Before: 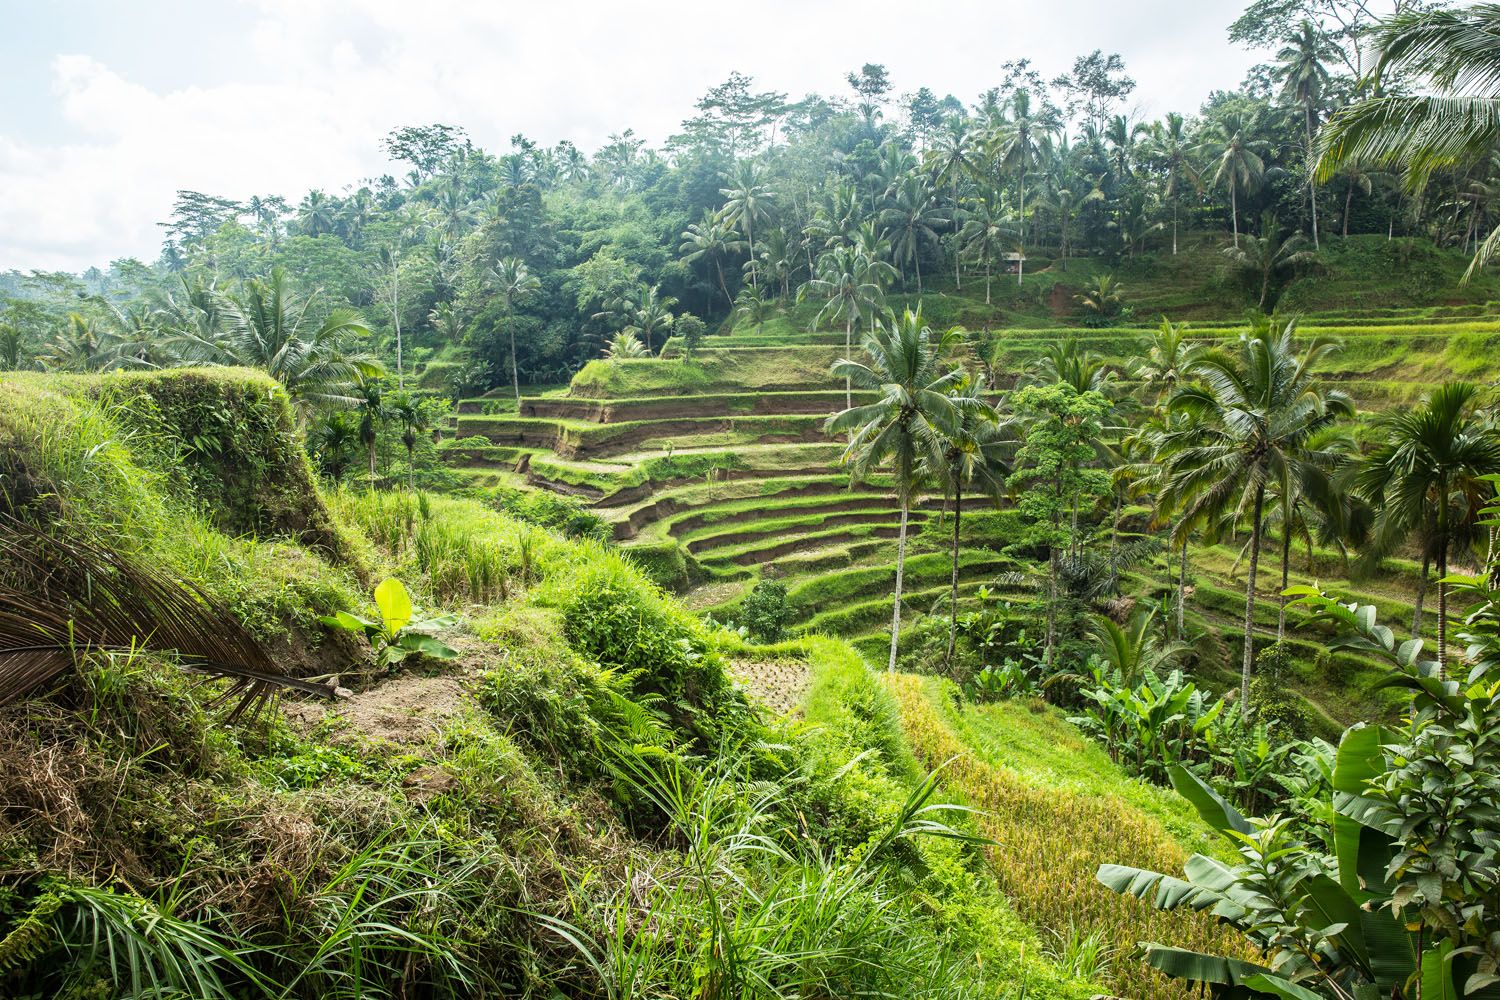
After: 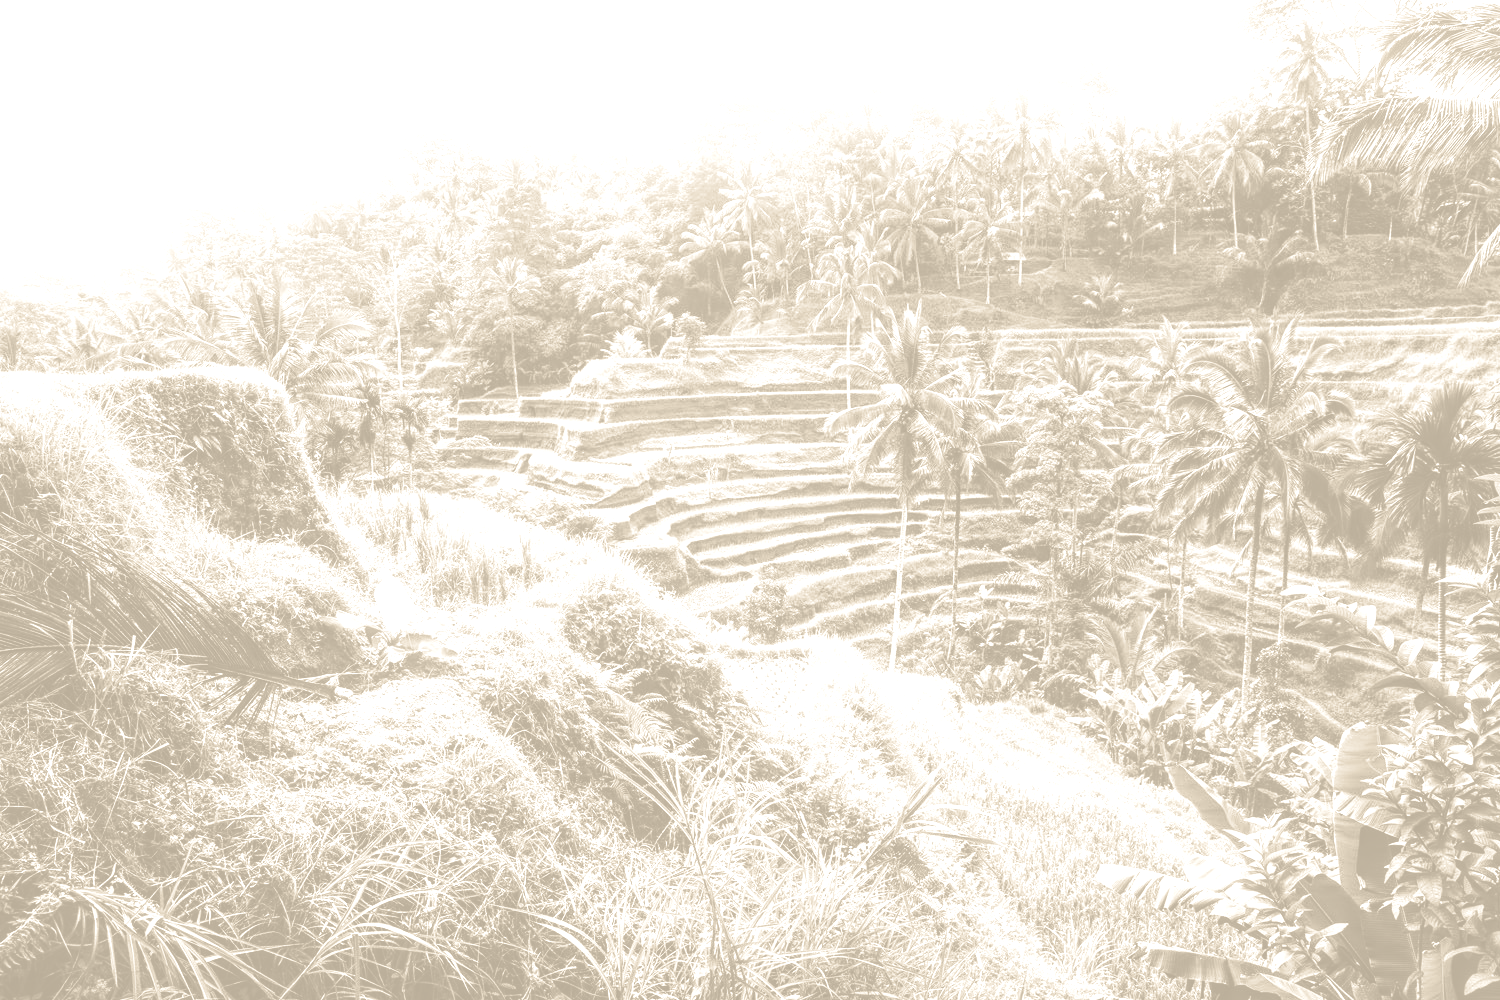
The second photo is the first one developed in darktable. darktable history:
local contrast: highlights 99%, shadows 86%, detail 160%, midtone range 0.2
tone curve: curves: ch0 [(0, 0.072) (0.249, 0.176) (0.518, 0.489) (0.832, 0.854) (1, 0.948)], color space Lab, linked channels, preserve colors none
shadows and highlights: shadows -20, white point adjustment -2, highlights -35
color zones: curves: ch0 [(0, 0.447) (0.184, 0.543) (0.323, 0.476) (0.429, 0.445) (0.571, 0.443) (0.714, 0.451) (0.857, 0.452) (1, 0.447)]; ch1 [(0, 0.464) (0.176, 0.46) (0.287, 0.177) (0.429, 0.002) (0.571, 0) (0.714, 0) (0.857, 0) (1, 0.464)], mix 20%
colorize: hue 36°, saturation 71%, lightness 80.79% | blend: blend mode multiply, opacity 39%; mask: uniform (no mask)
color correction: saturation 0.8
split-toning: shadows › saturation 0.41, highlights › saturation 0, compress 33.55%
color balance: mode lift, gamma, gain (sRGB), lift [1.04, 1, 1, 0.97], gamma [1.01, 1, 1, 0.97], gain [0.96, 1, 1, 0.97]
vibrance: vibrance 10%
bloom: size 5%, threshold 95%, strength 15%
